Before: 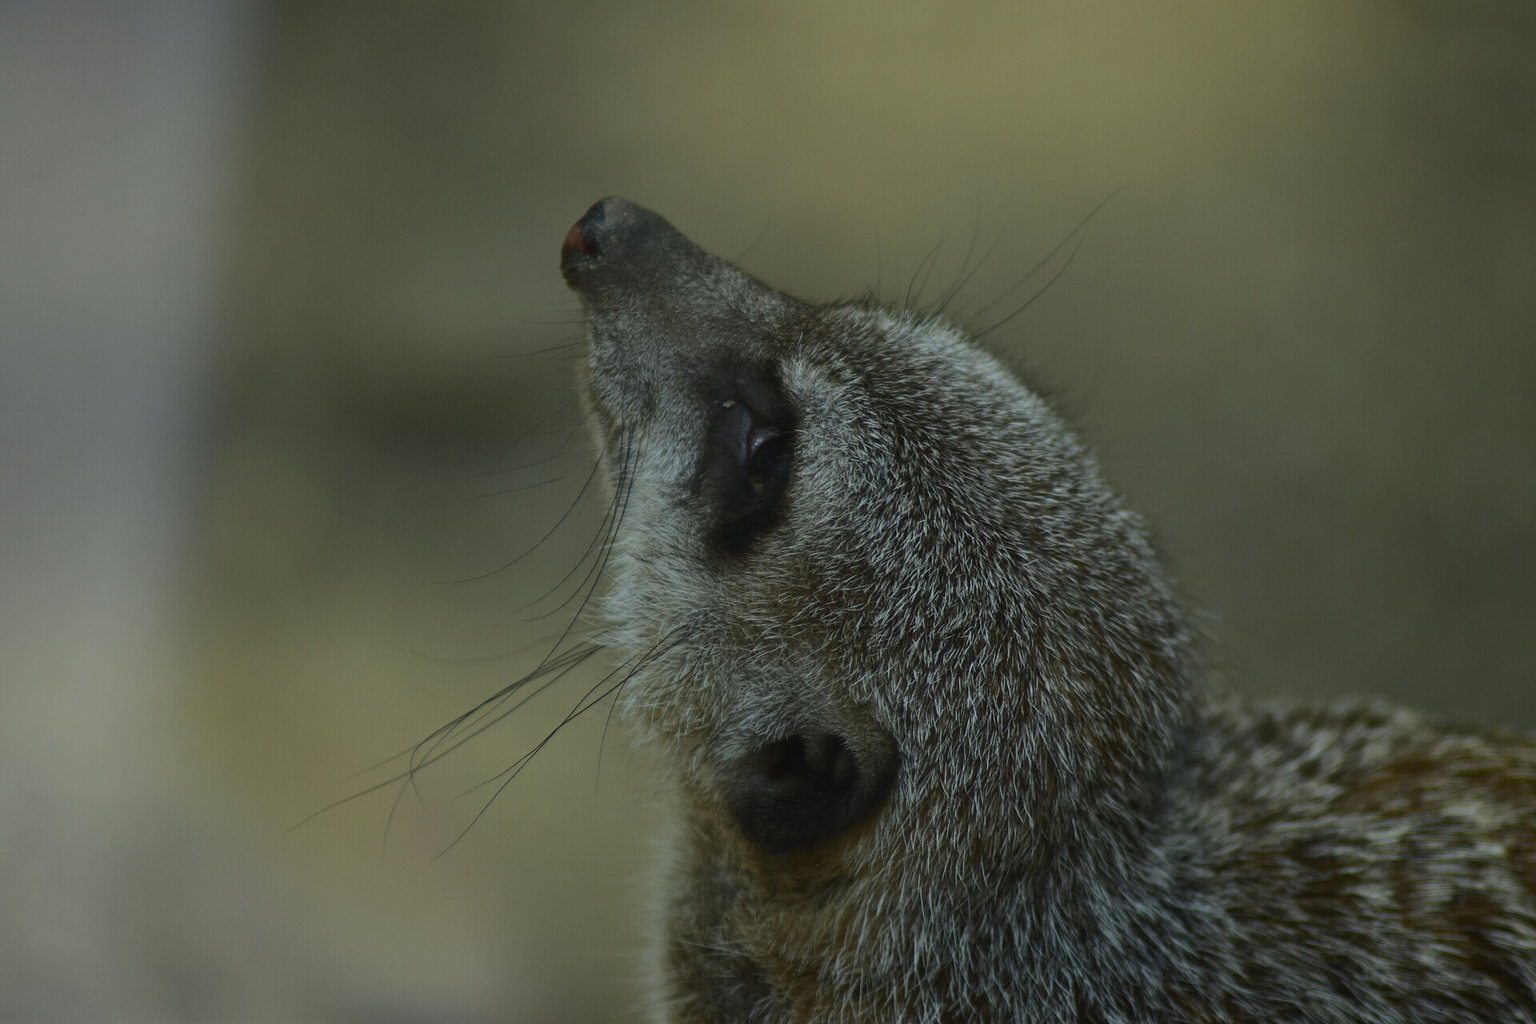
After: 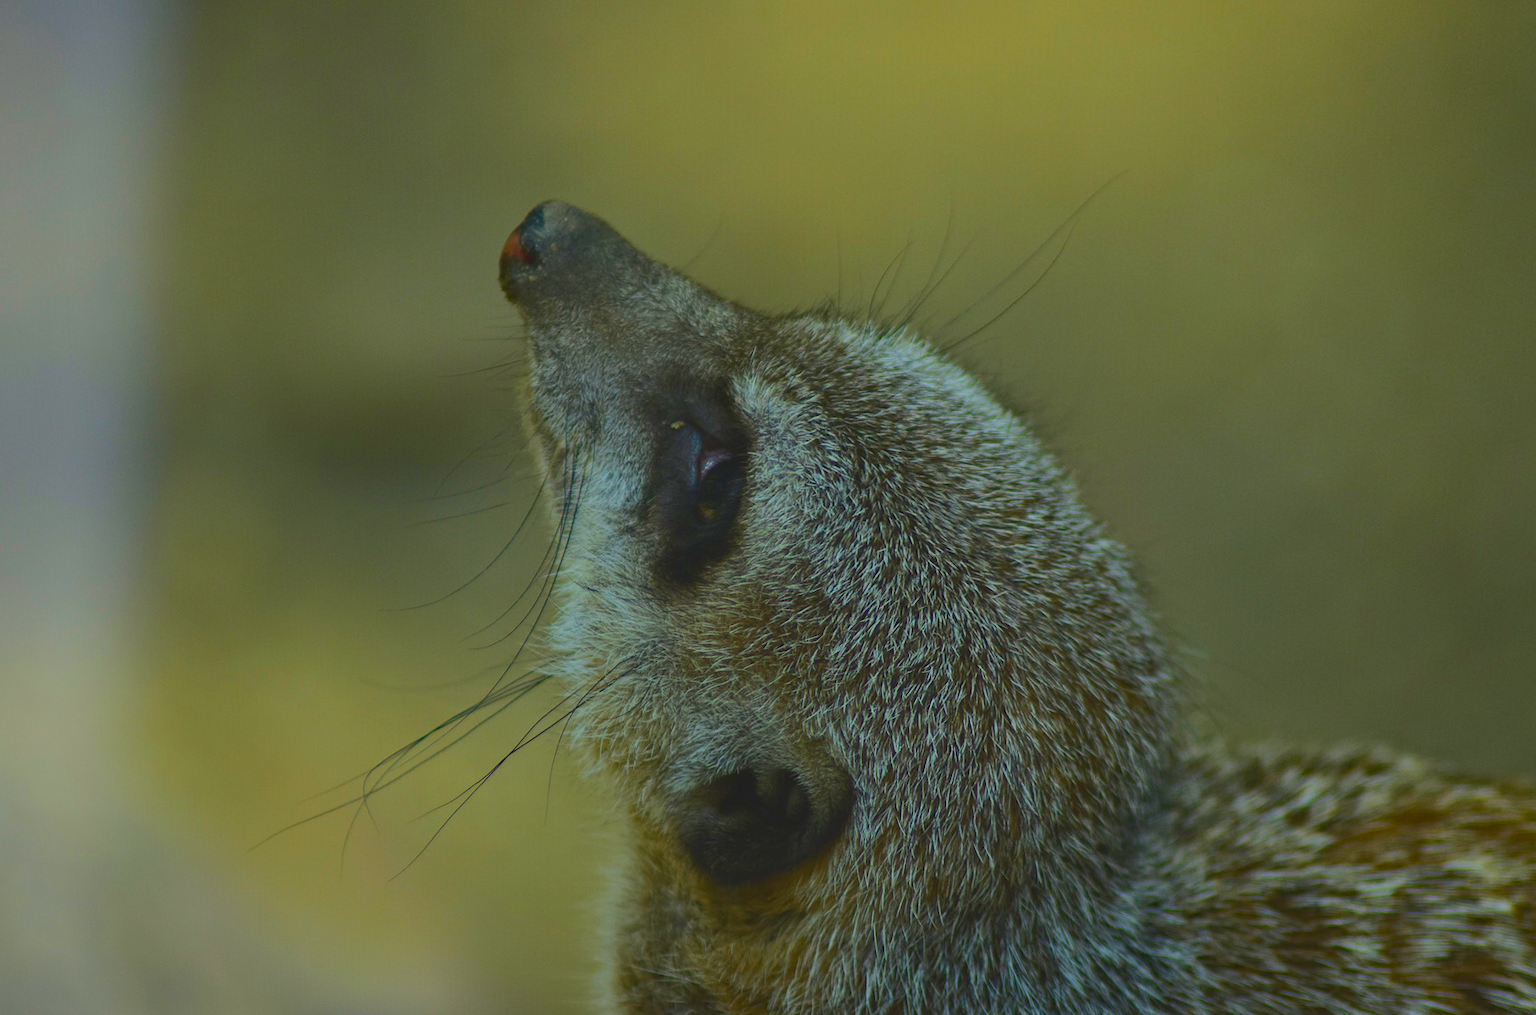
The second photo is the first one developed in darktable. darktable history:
haze removal: compatibility mode true, adaptive false
color balance rgb: perceptual saturation grading › global saturation 25%, perceptual brilliance grading › mid-tones 10%, perceptual brilliance grading › shadows 15%, global vibrance 20%
lowpass: radius 0.1, contrast 0.85, saturation 1.1, unbound 0
velvia: on, module defaults
rotate and perspective: rotation 0.062°, lens shift (vertical) 0.115, lens shift (horizontal) -0.133, crop left 0.047, crop right 0.94, crop top 0.061, crop bottom 0.94
